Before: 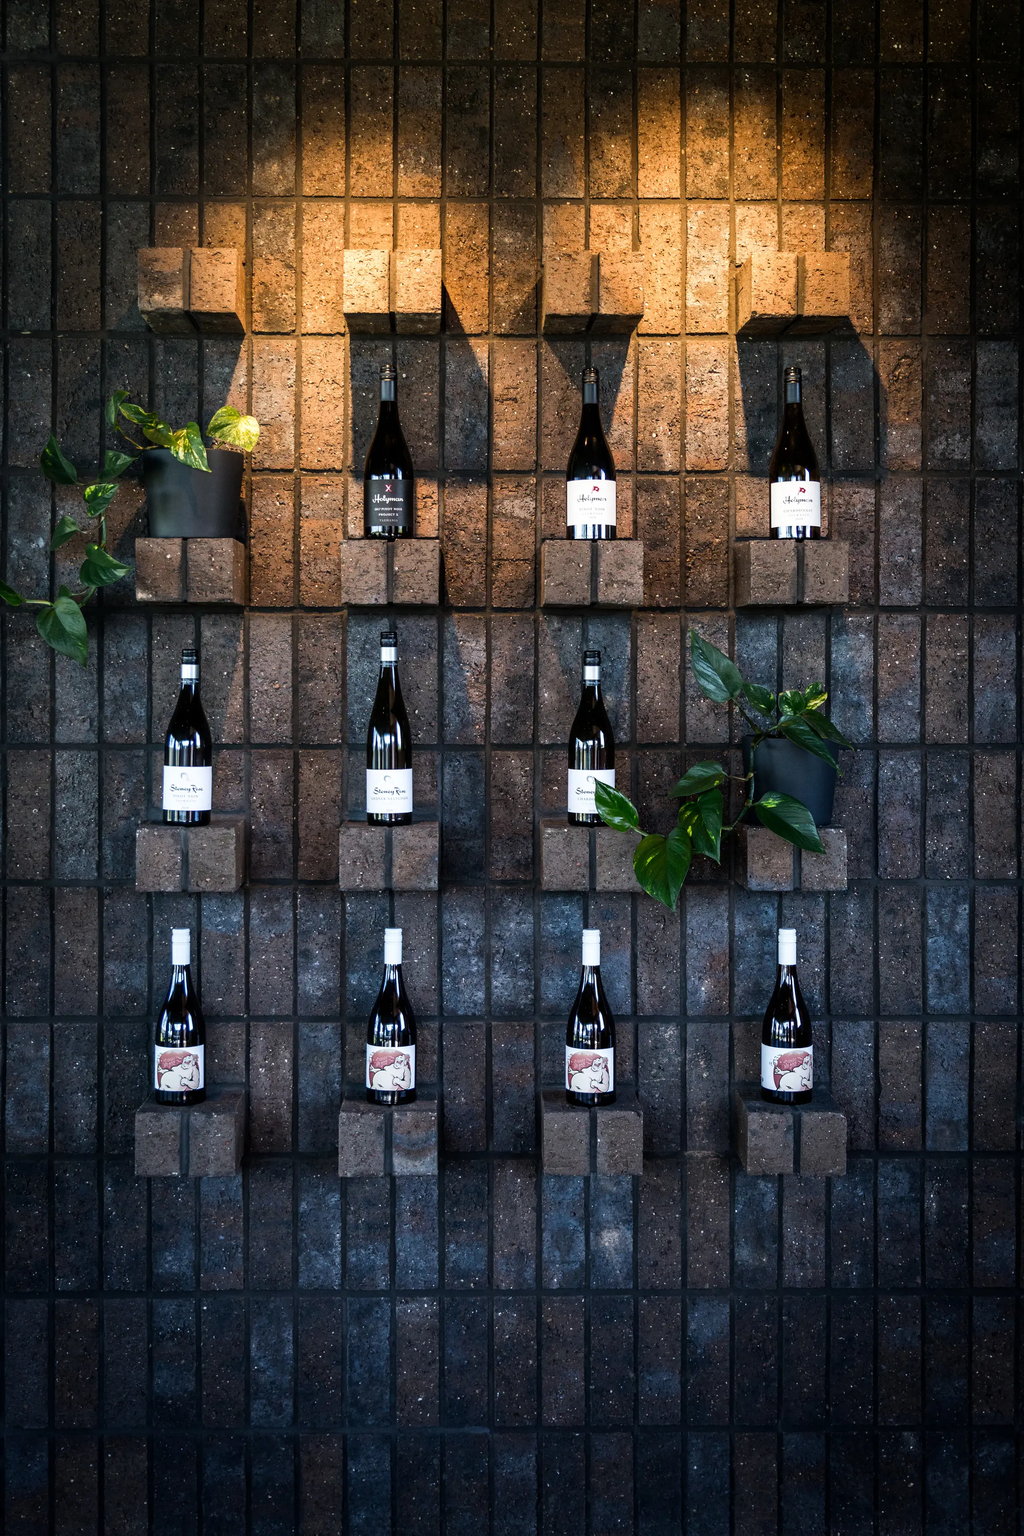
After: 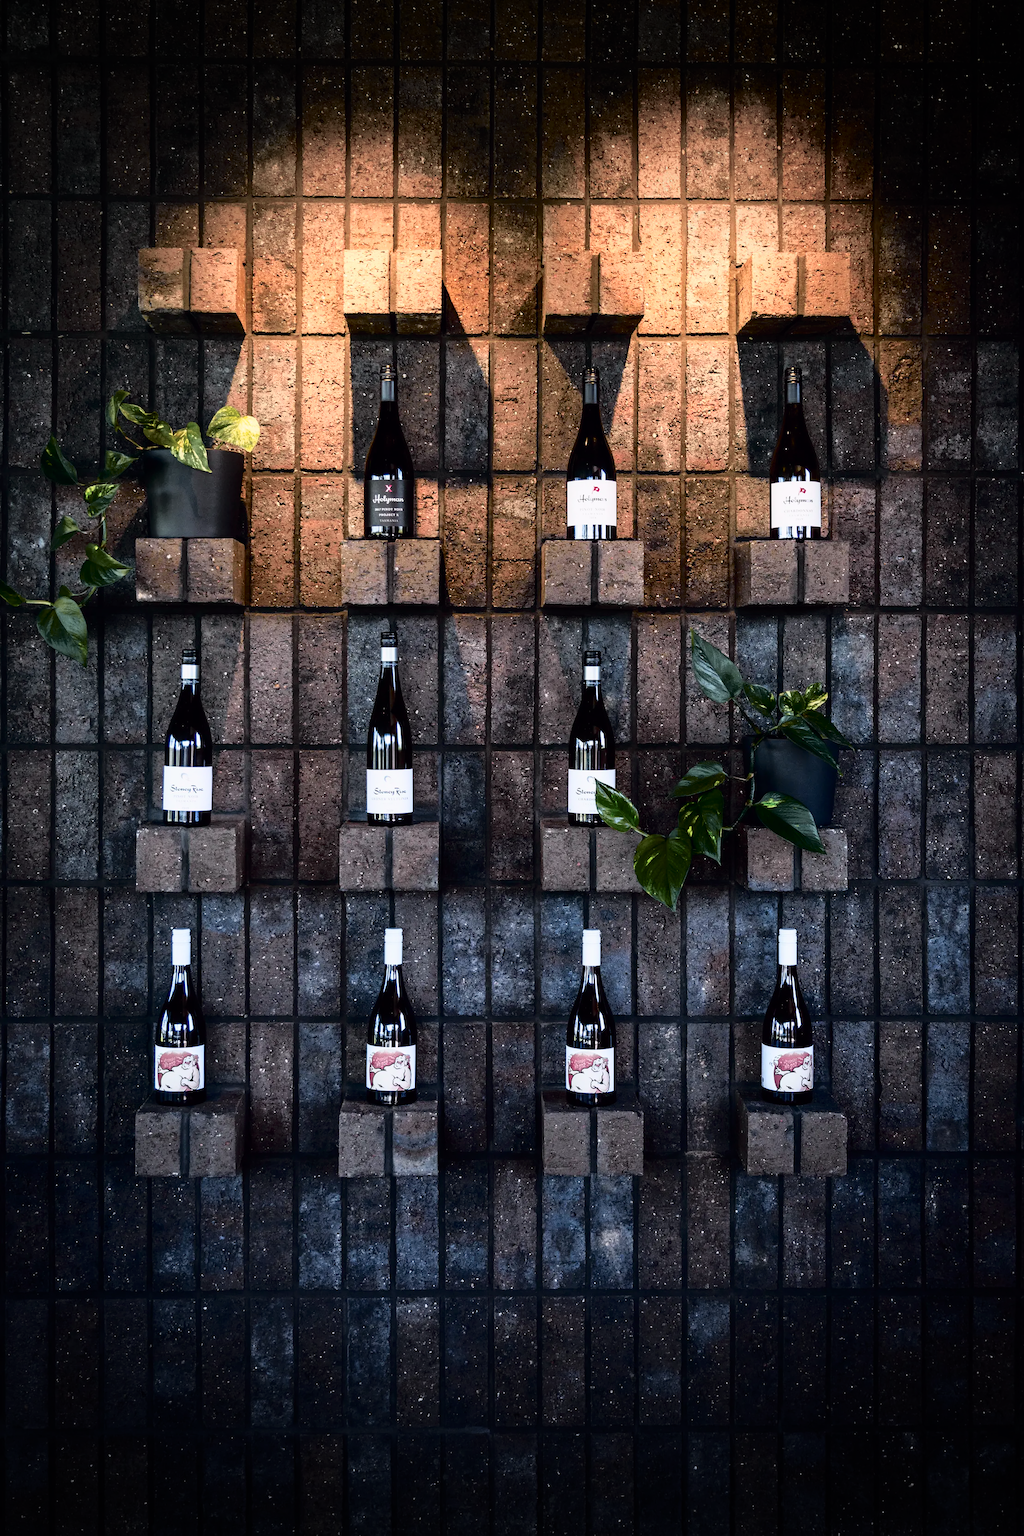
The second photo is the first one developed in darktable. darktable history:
vignetting: fall-off start 99.26%, width/height ratio 1.322
tone equalizer: on, module defaults
tone curve: curves: ch0 [(0, 0) (0.105, 0.044) (0.195, 0.128) (0.283, 0.283) (0.384, 0.404) (0.485, 0.531) (0.638, 0.681) (0.795, 0.879) (1, 0.977)]; ch1 [(0, 0) (0.161, 0.092) (0.35, 0.33) (0.379, 0.401) (0.456, 0.469) (0.498, 0.503) (0.531, 0.537) (0.596, 0.621) (0.635, 0.671) (1, 1)]; ch2 [(0, 0) (0.371, 0.362) (0.437, 0.437) (0.483, 0.484) (0.53, 0.515) (0.56, 0.58) (0.622, 0.606) (1, 1)], color space Lab, independent channels, preserve colors none
